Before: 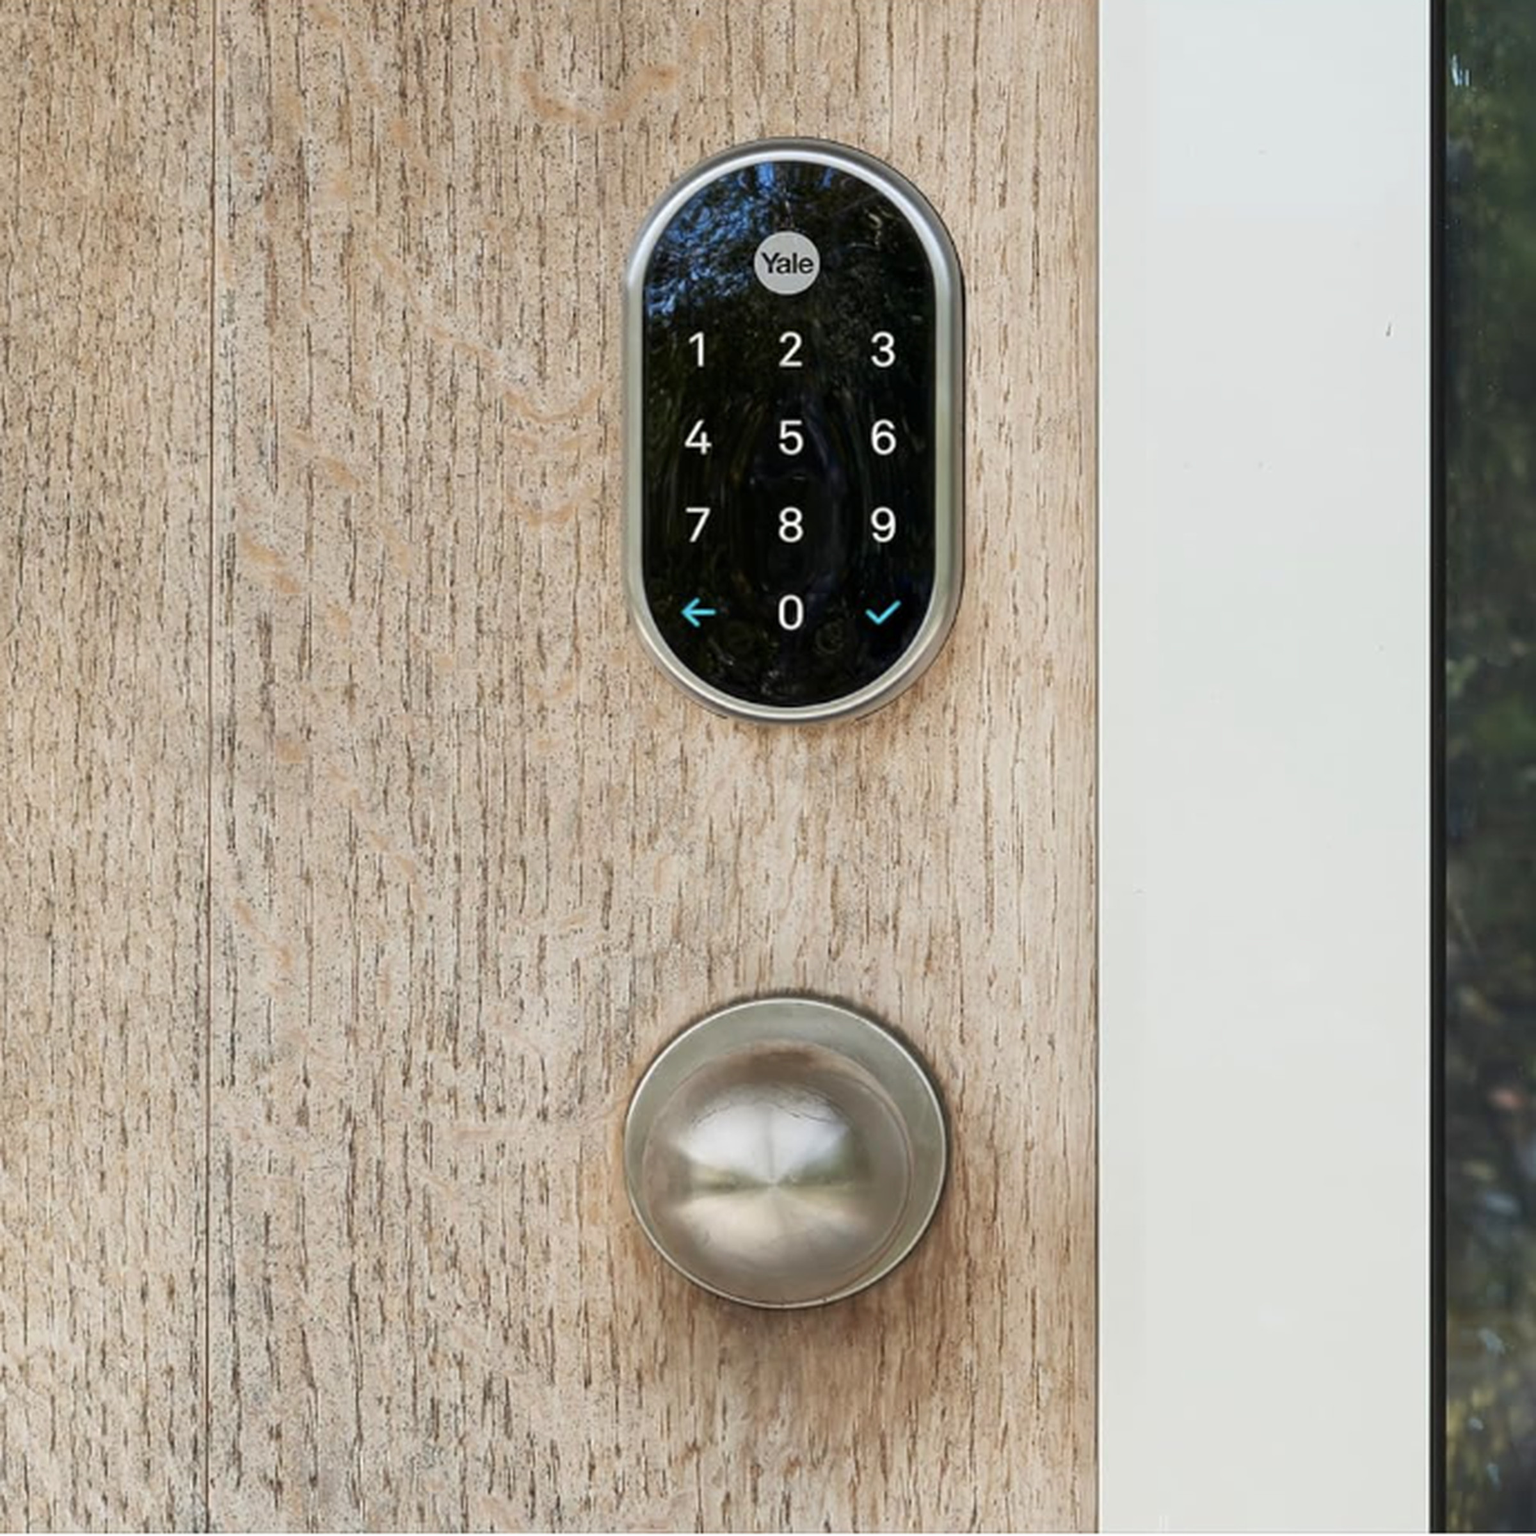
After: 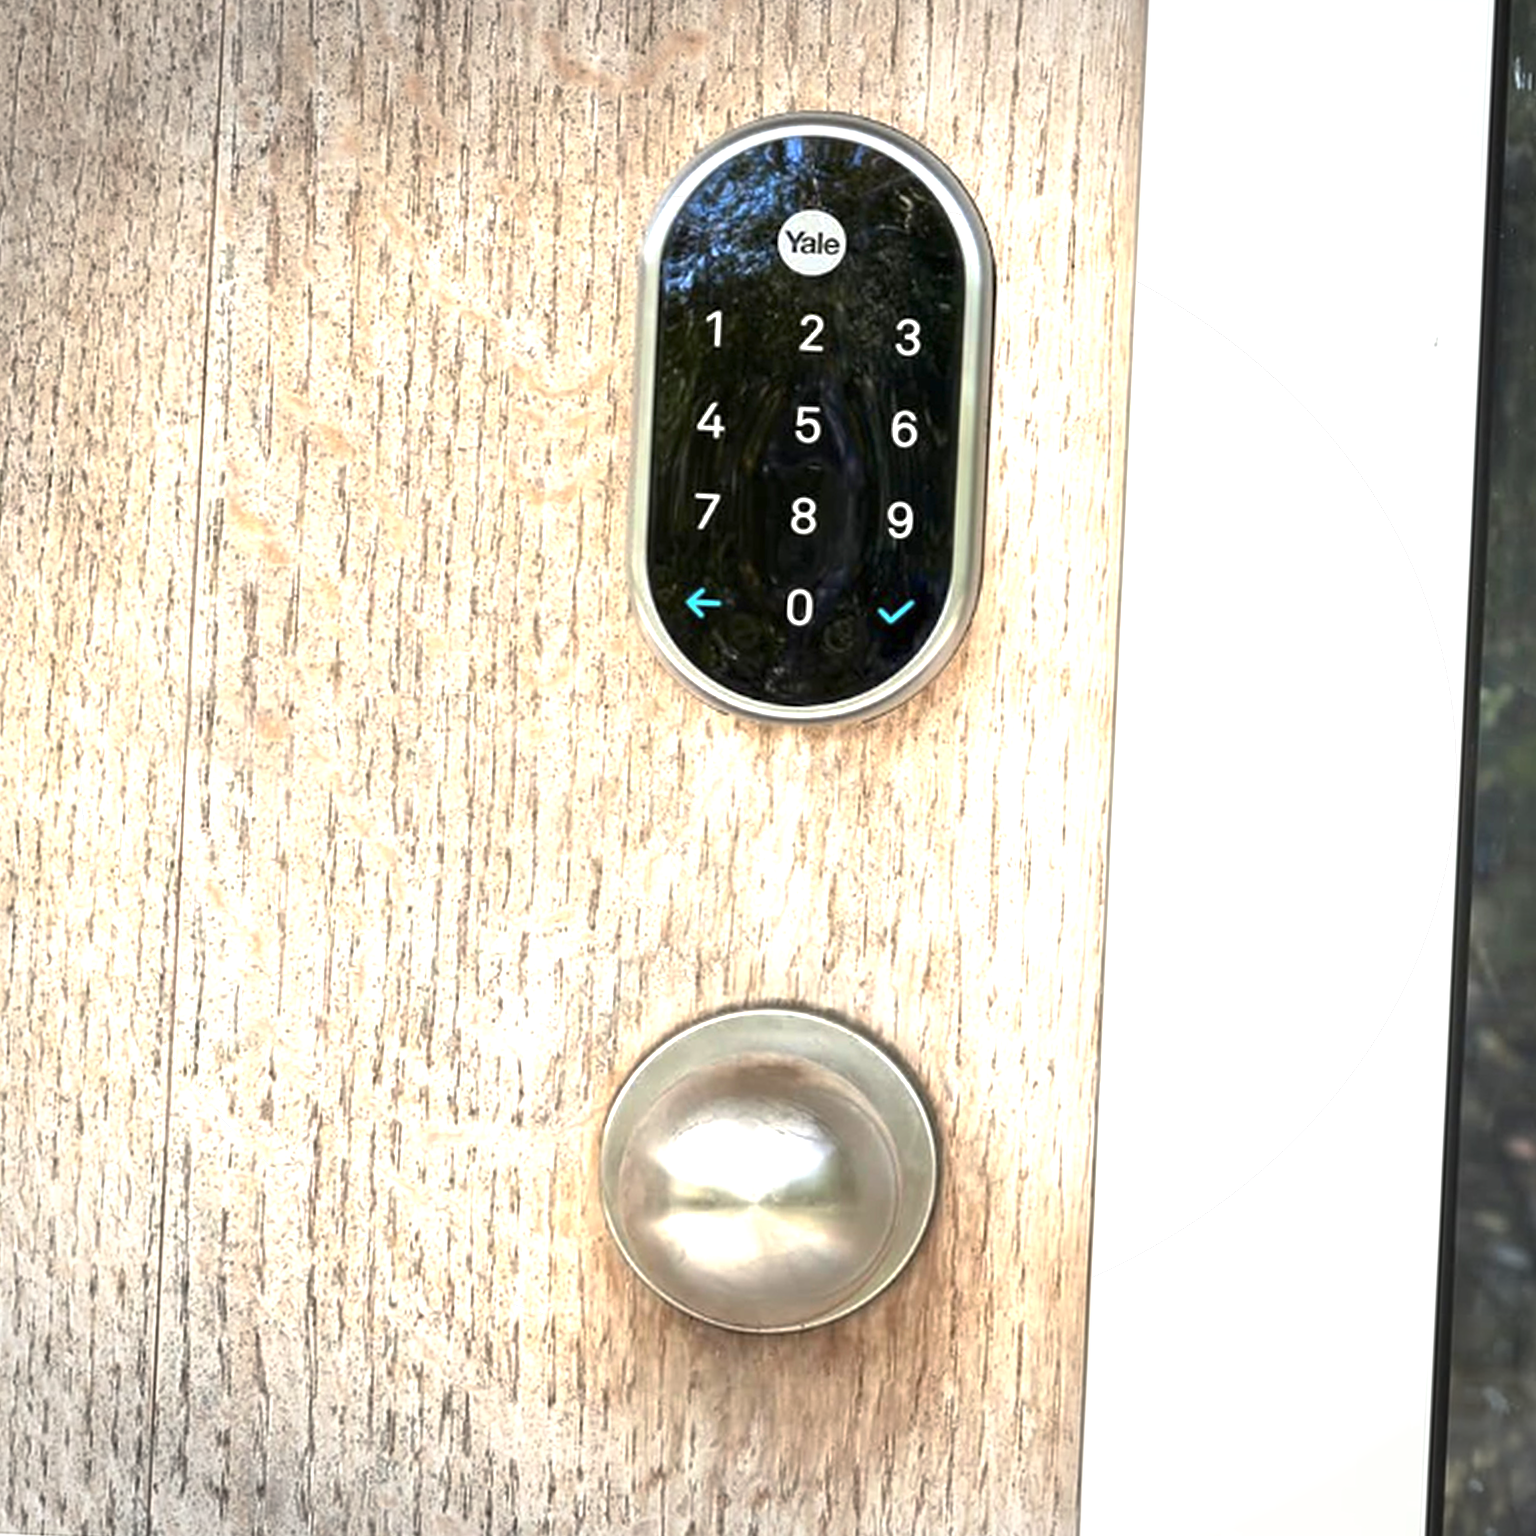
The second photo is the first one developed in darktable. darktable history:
crop and rotate: angle -2.58°
vignetting: fall-off start 89.42%, fall-off radius 43.18%, width/height ratio 1.161, unbound false
color zones: curves: ch1 [(0.25, 0.5) (0.747, 0.71)]
exposure: exposure 1.207 EV, compensate highlight preservation false
base curve: curves: ch0 [(0, 0) (0.74, 0.67) (1, 1)], preserve colors none
